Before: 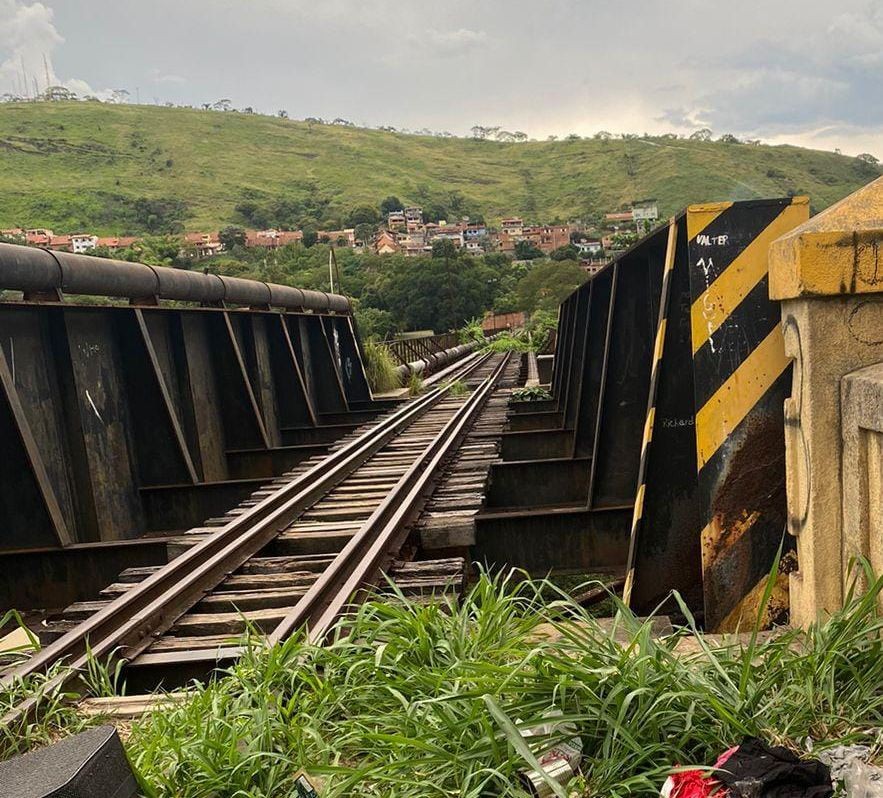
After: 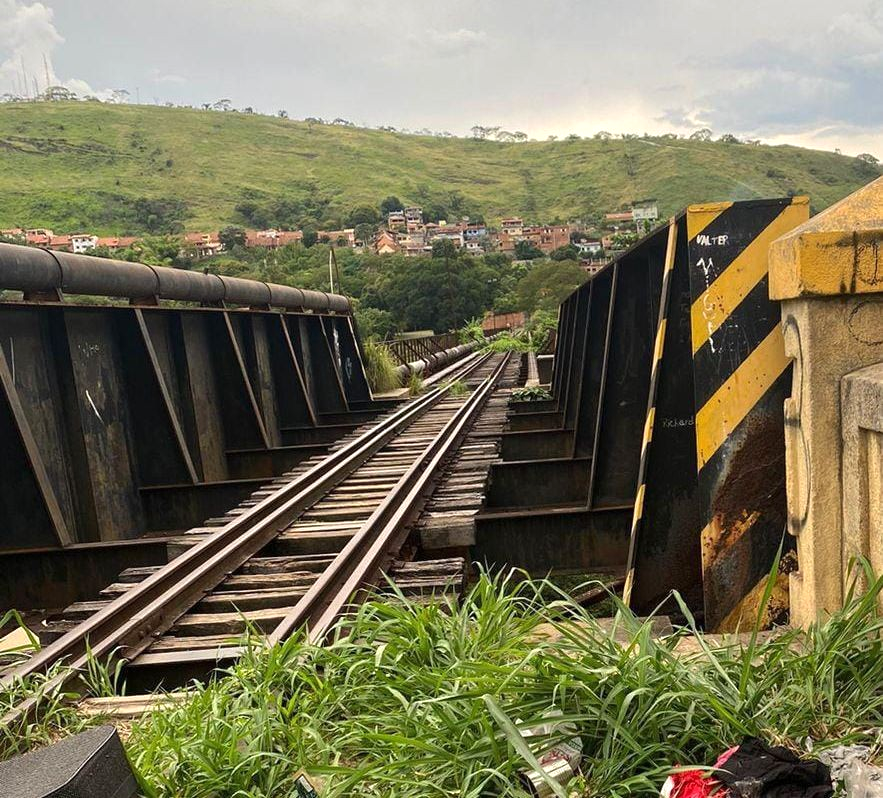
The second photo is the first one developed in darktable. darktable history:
exposure: exposure 0.216 EV, compensate highlight preservation false
